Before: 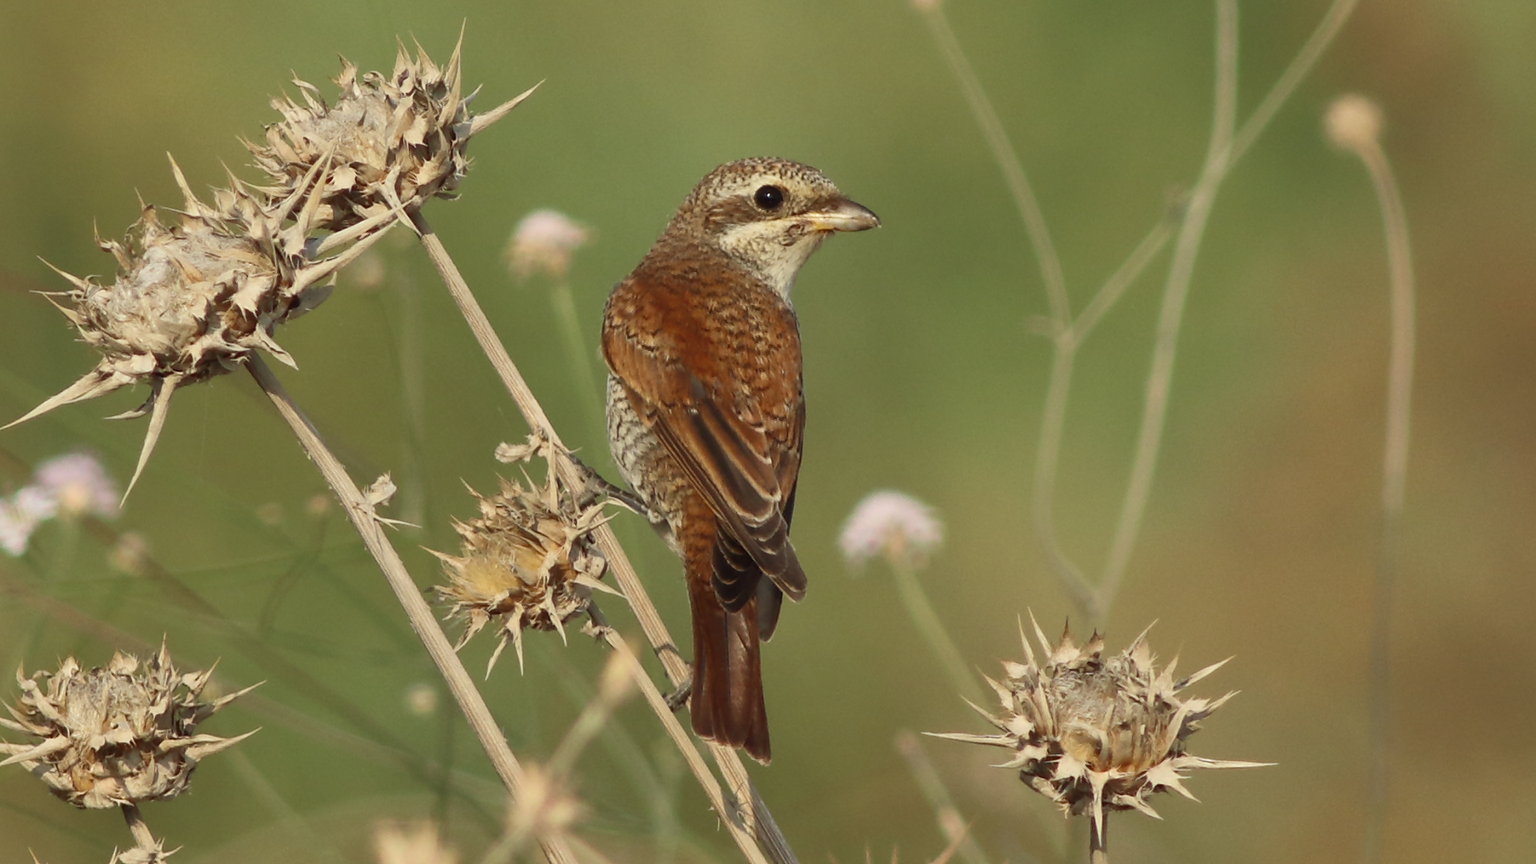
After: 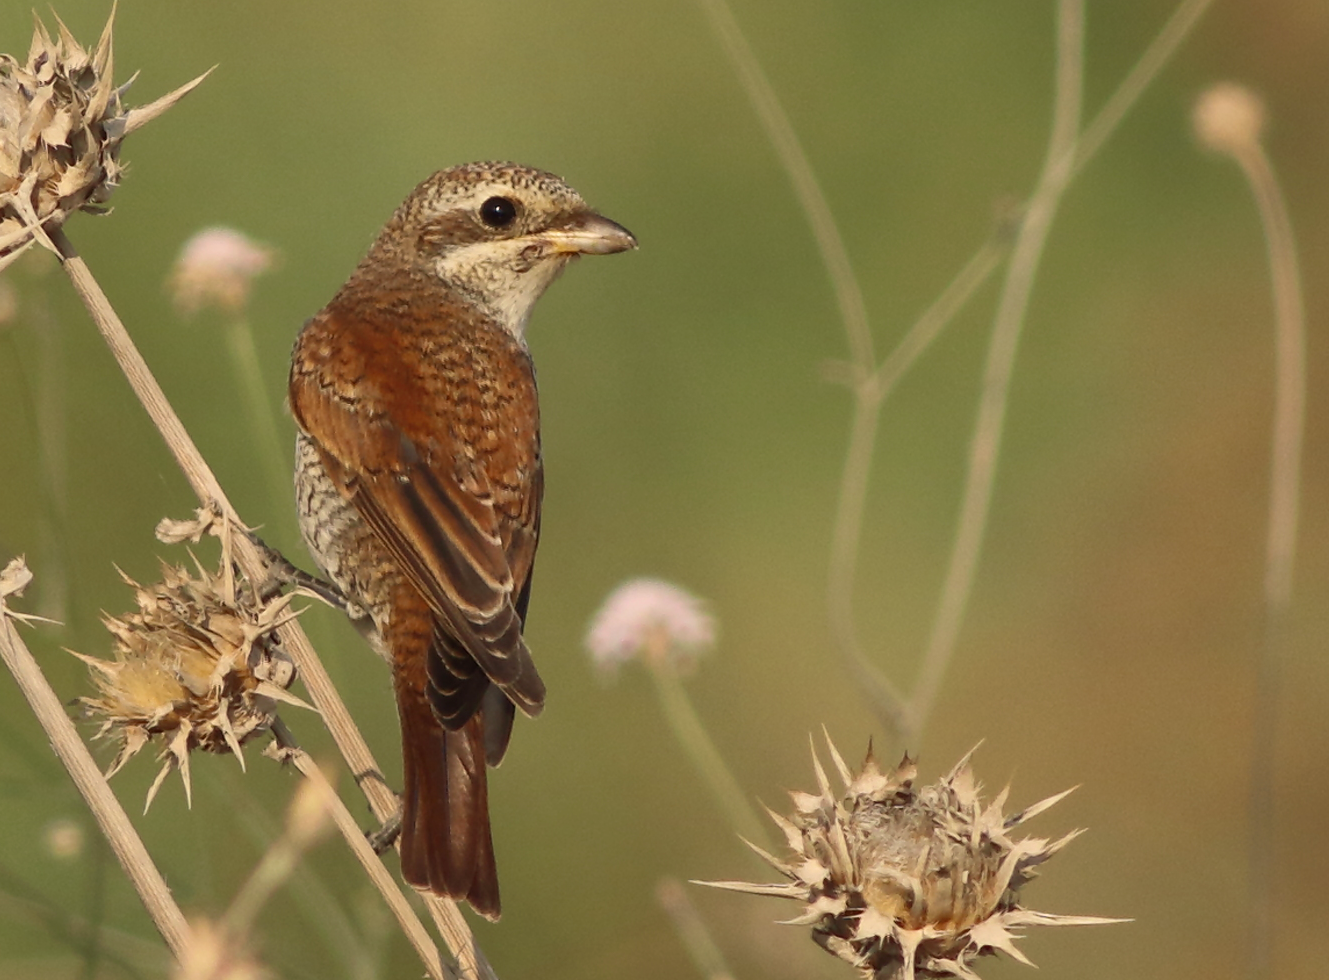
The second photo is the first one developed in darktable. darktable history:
color correction: highlights a* 5.85, highlights b* 4.7
crop and rotate: left 24.141%, top 3.244%, right 6.625%, bottom 5.987%
